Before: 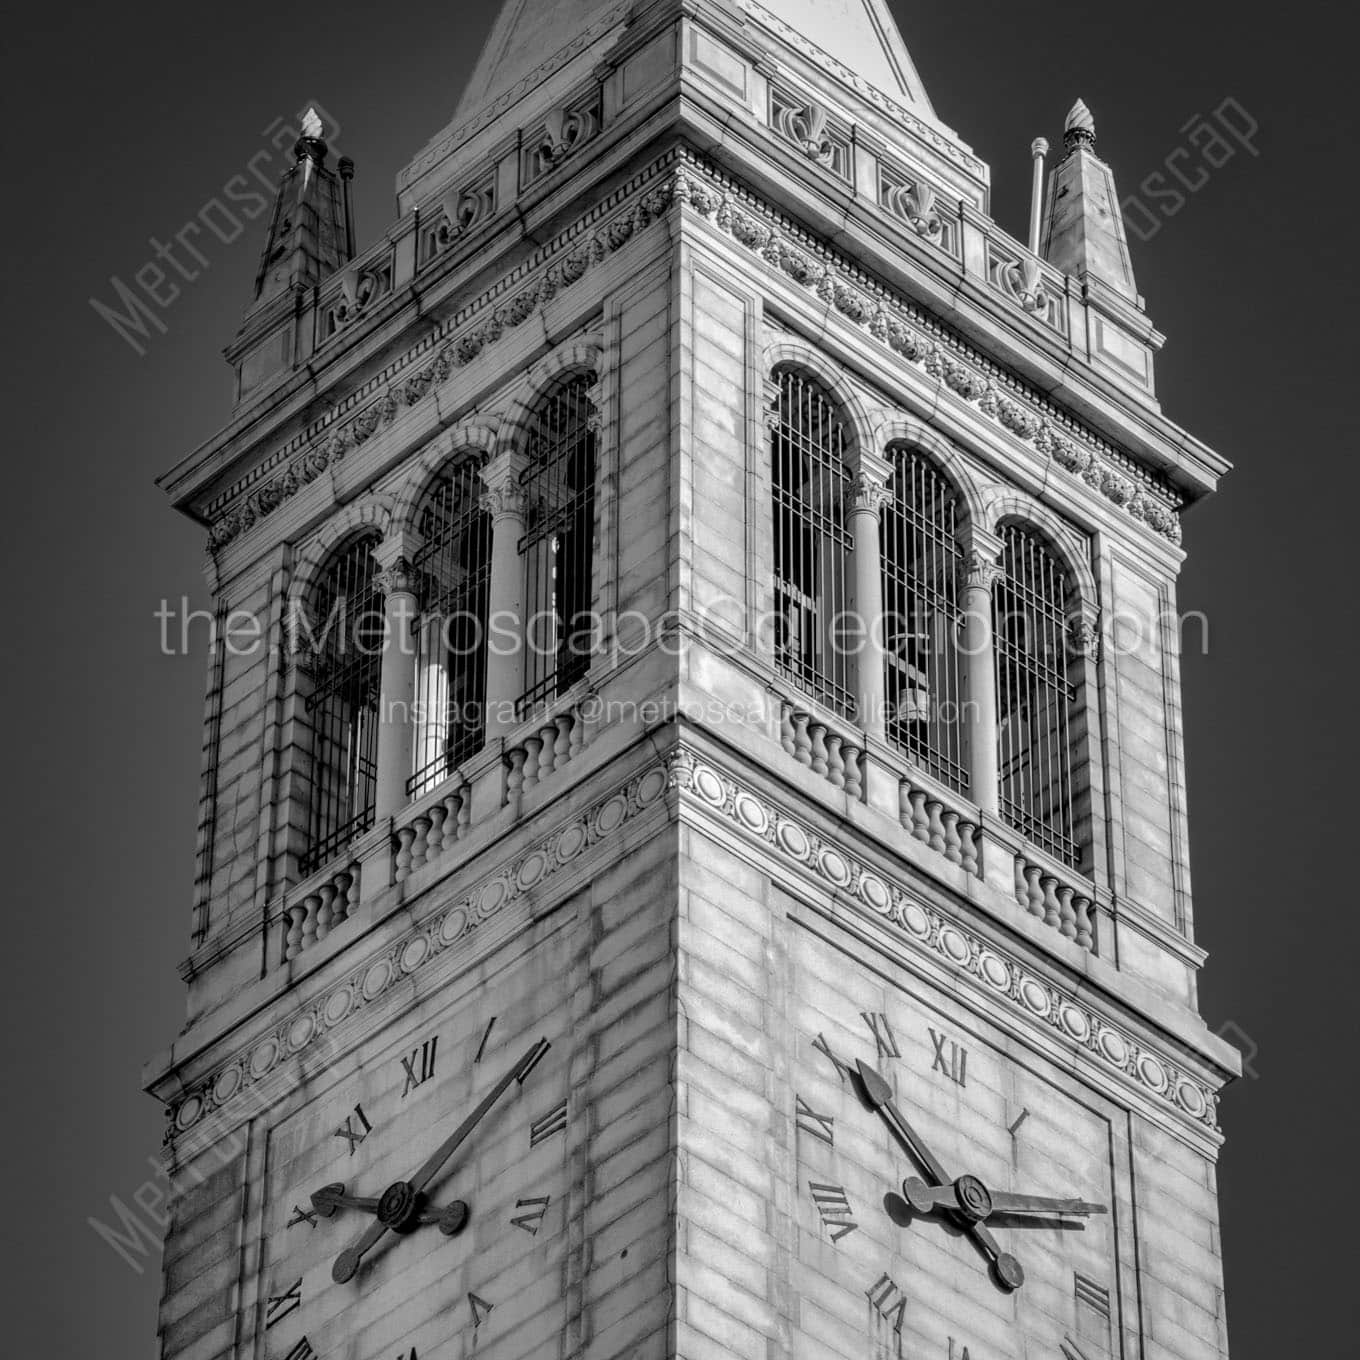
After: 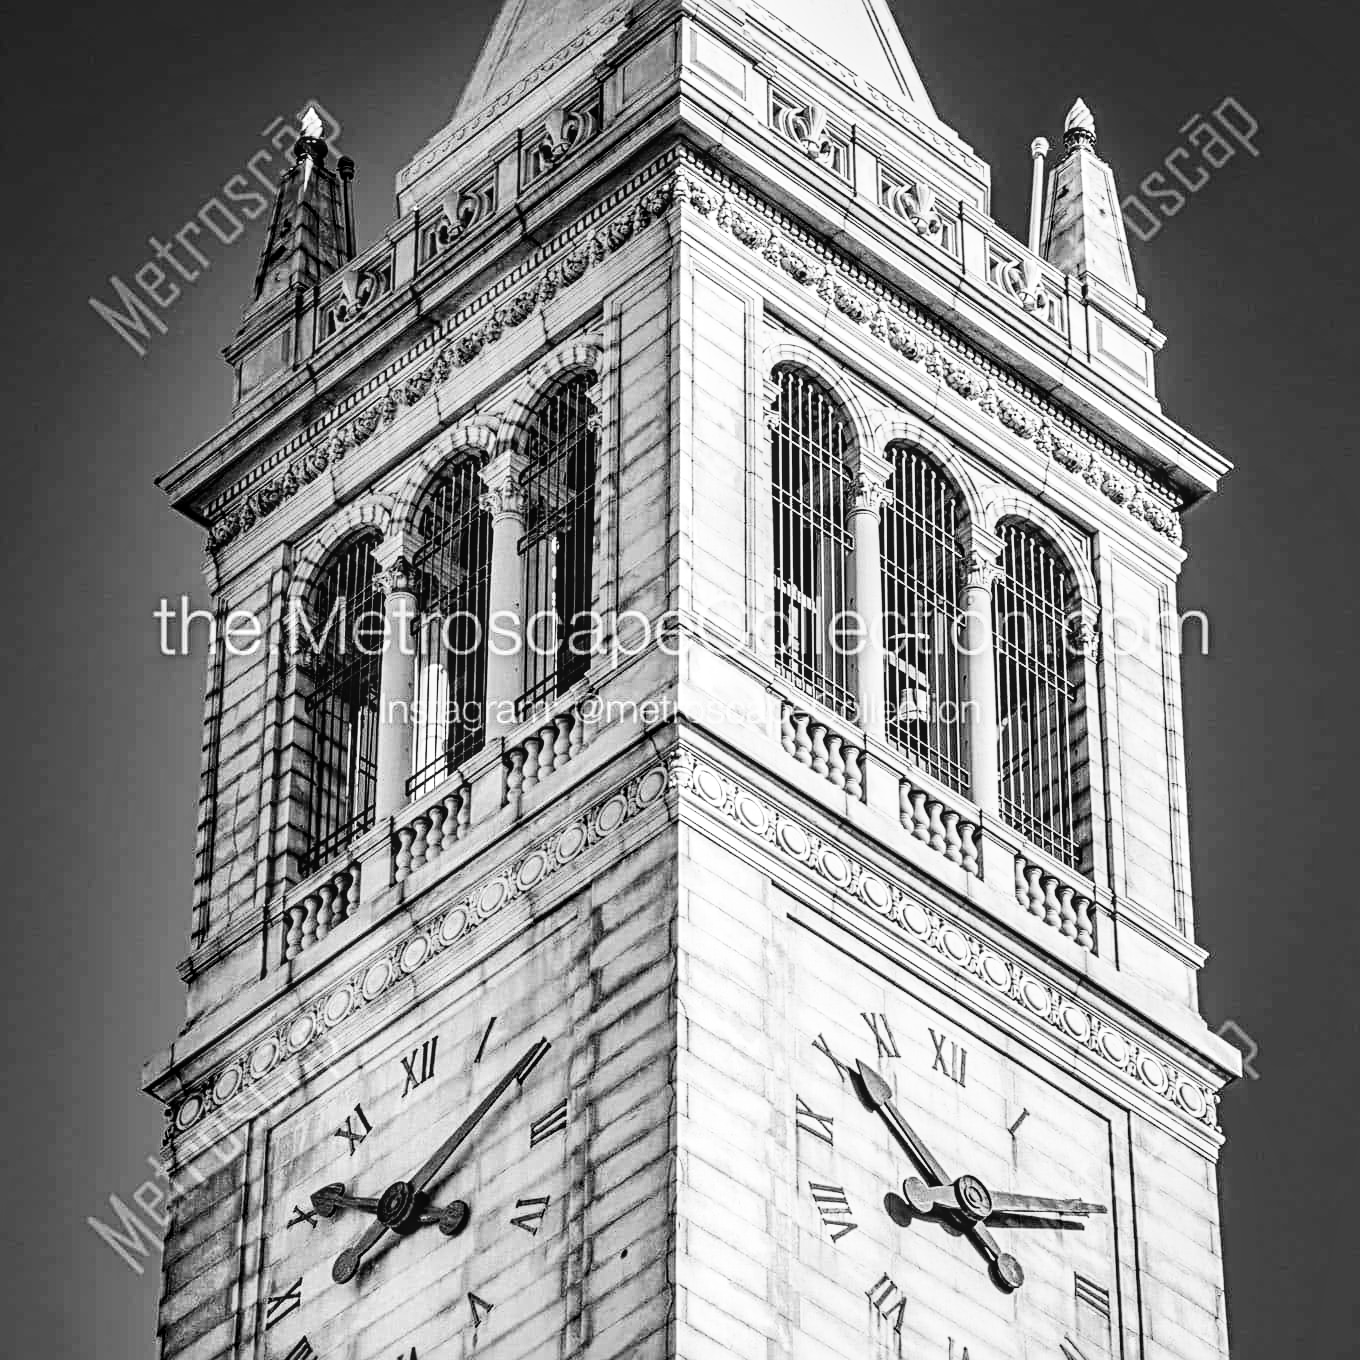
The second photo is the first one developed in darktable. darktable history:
local contrast: on, module defaults
tone equalizer: on, module defaults
sharpen: radius 4
base curve: curves: ch0 [(0, 0) (0.007, 0.004) (0.027, 0.03) (0.046, 0.07) (0.207, 0.54) (0.442, 0.872) (0.673, 0.972) (1, 1)], preserve colors none
